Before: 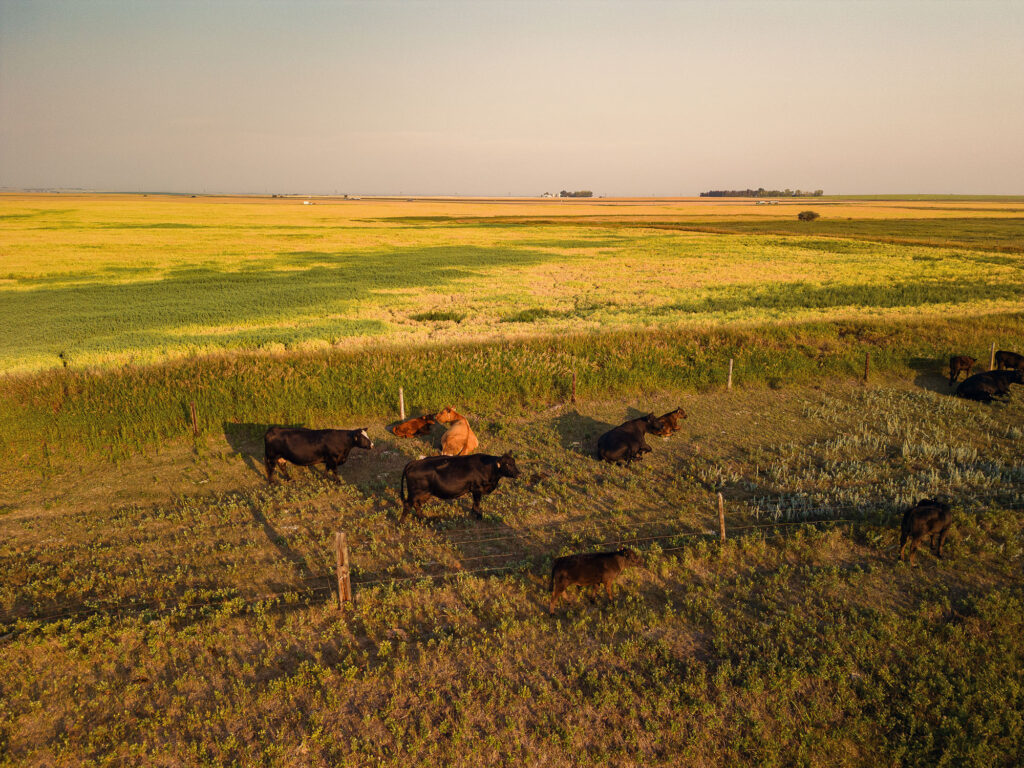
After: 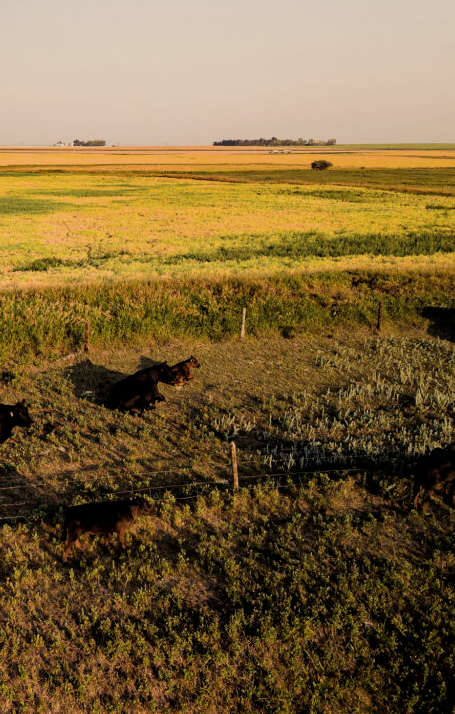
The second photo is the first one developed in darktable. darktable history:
crop: left 47.628%, top 6.643%, right 7.874%
filmic rgb: black relative exposure -5 EV, hardness 2.88, contrast 1.3, highlights saturation mix -10%
